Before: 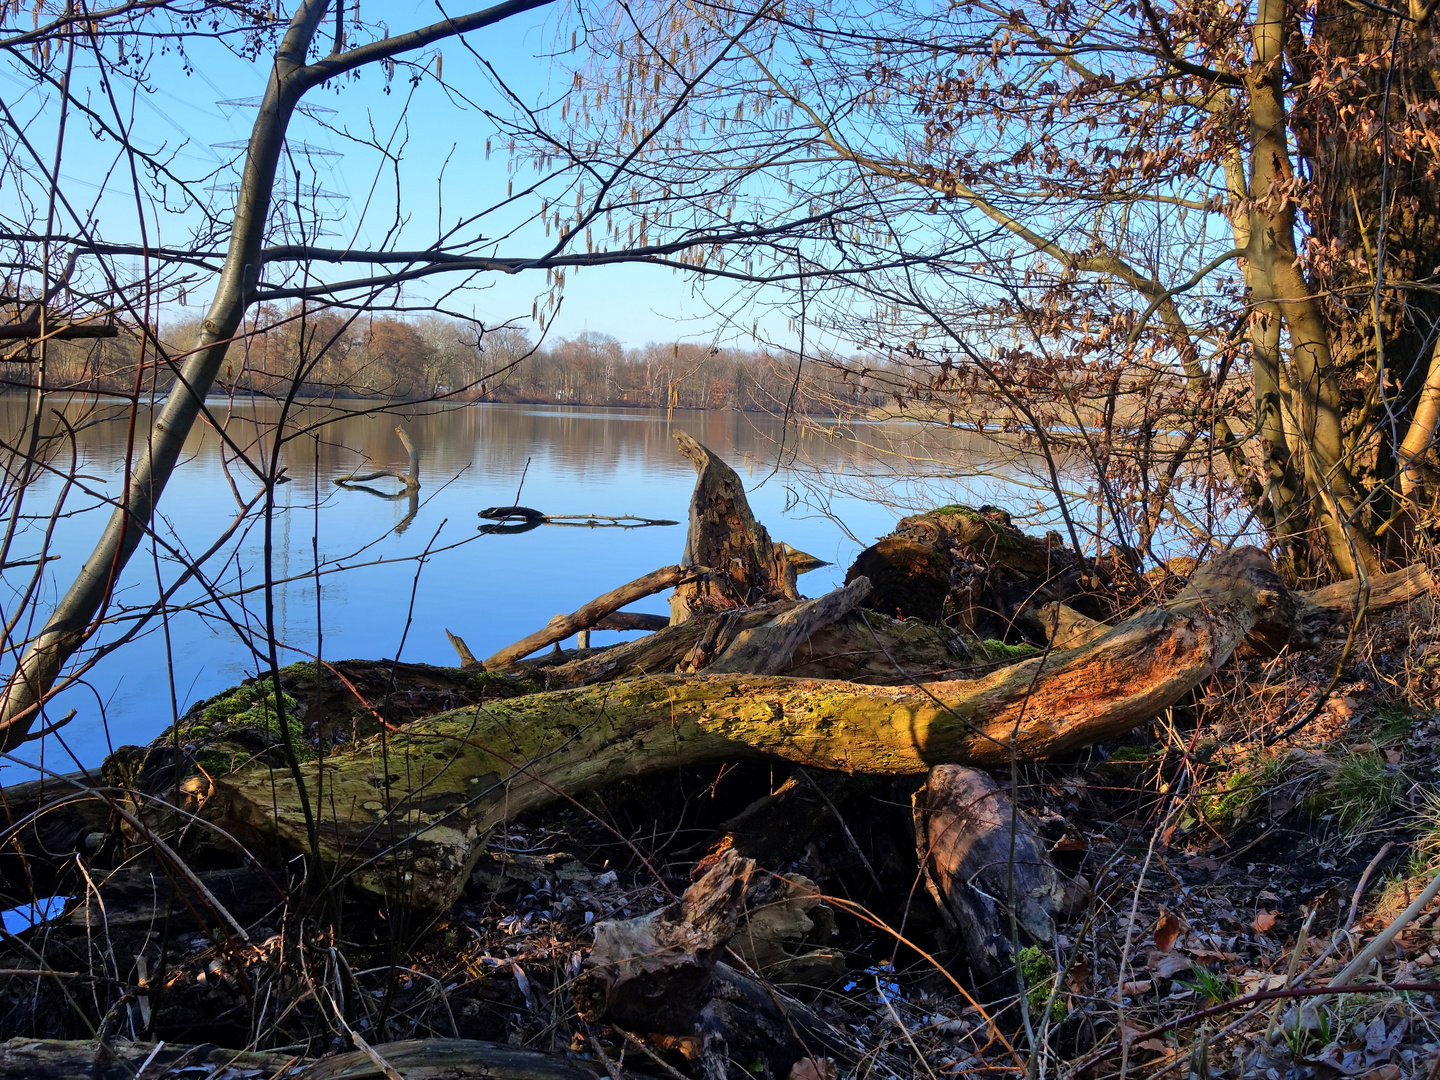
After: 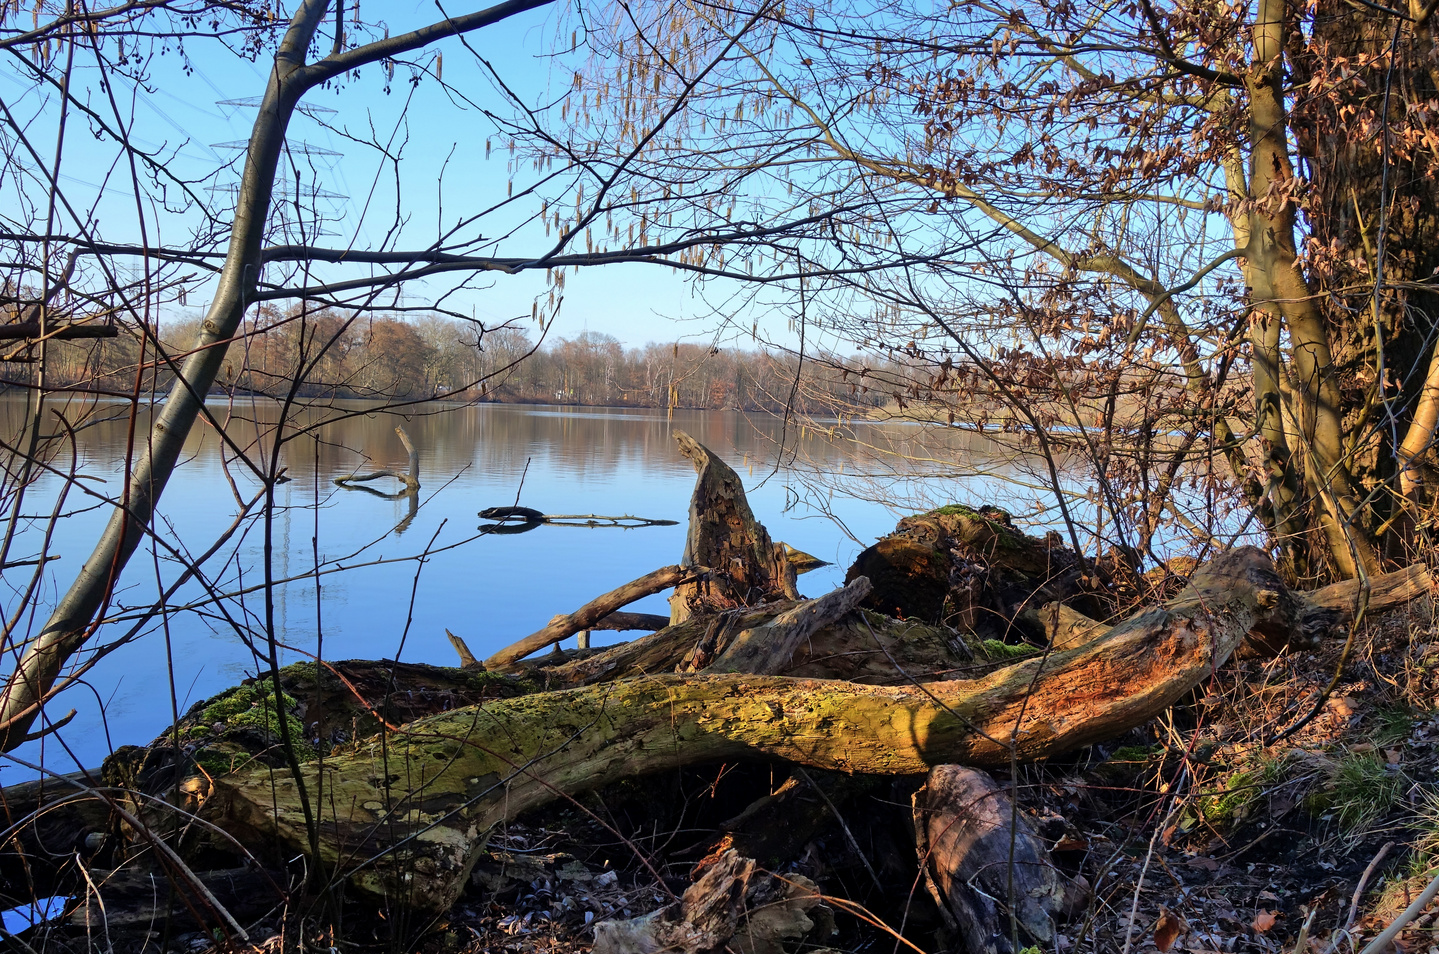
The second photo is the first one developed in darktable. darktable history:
crop and rotate: top 0%, bottom 11.584%
tone equalizer: edges refinement/feathering 500, mask exposure compensation -1.57 EV, preserve details guided filter
contrast brightness saturation: contrast 0.013, saturation -0.063
